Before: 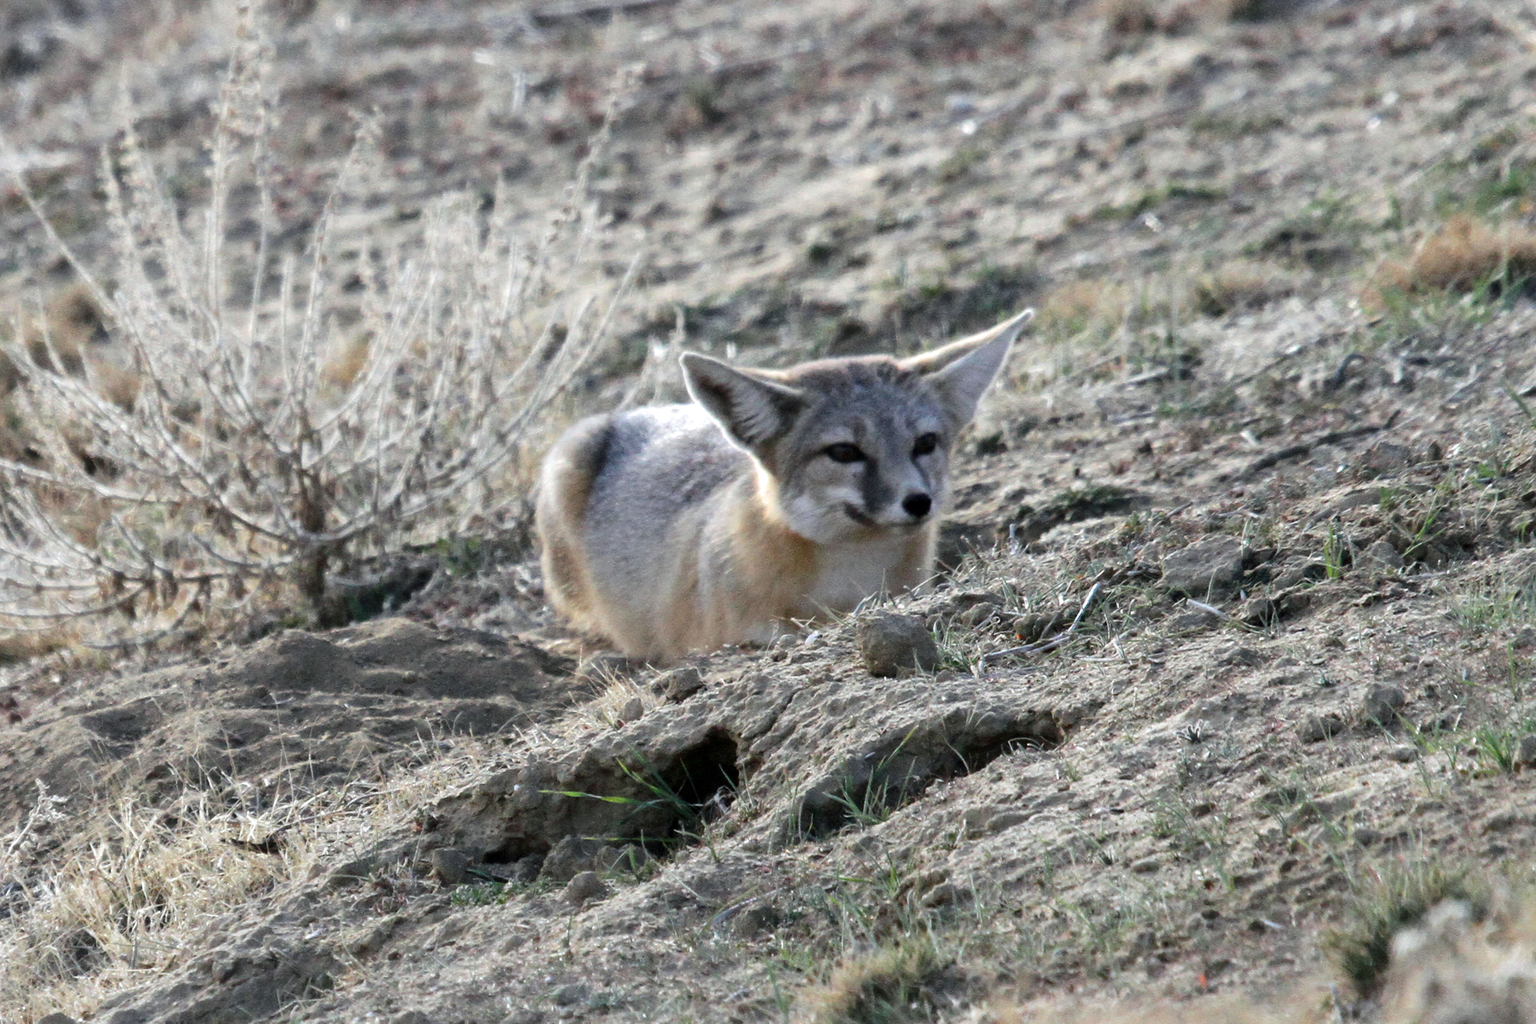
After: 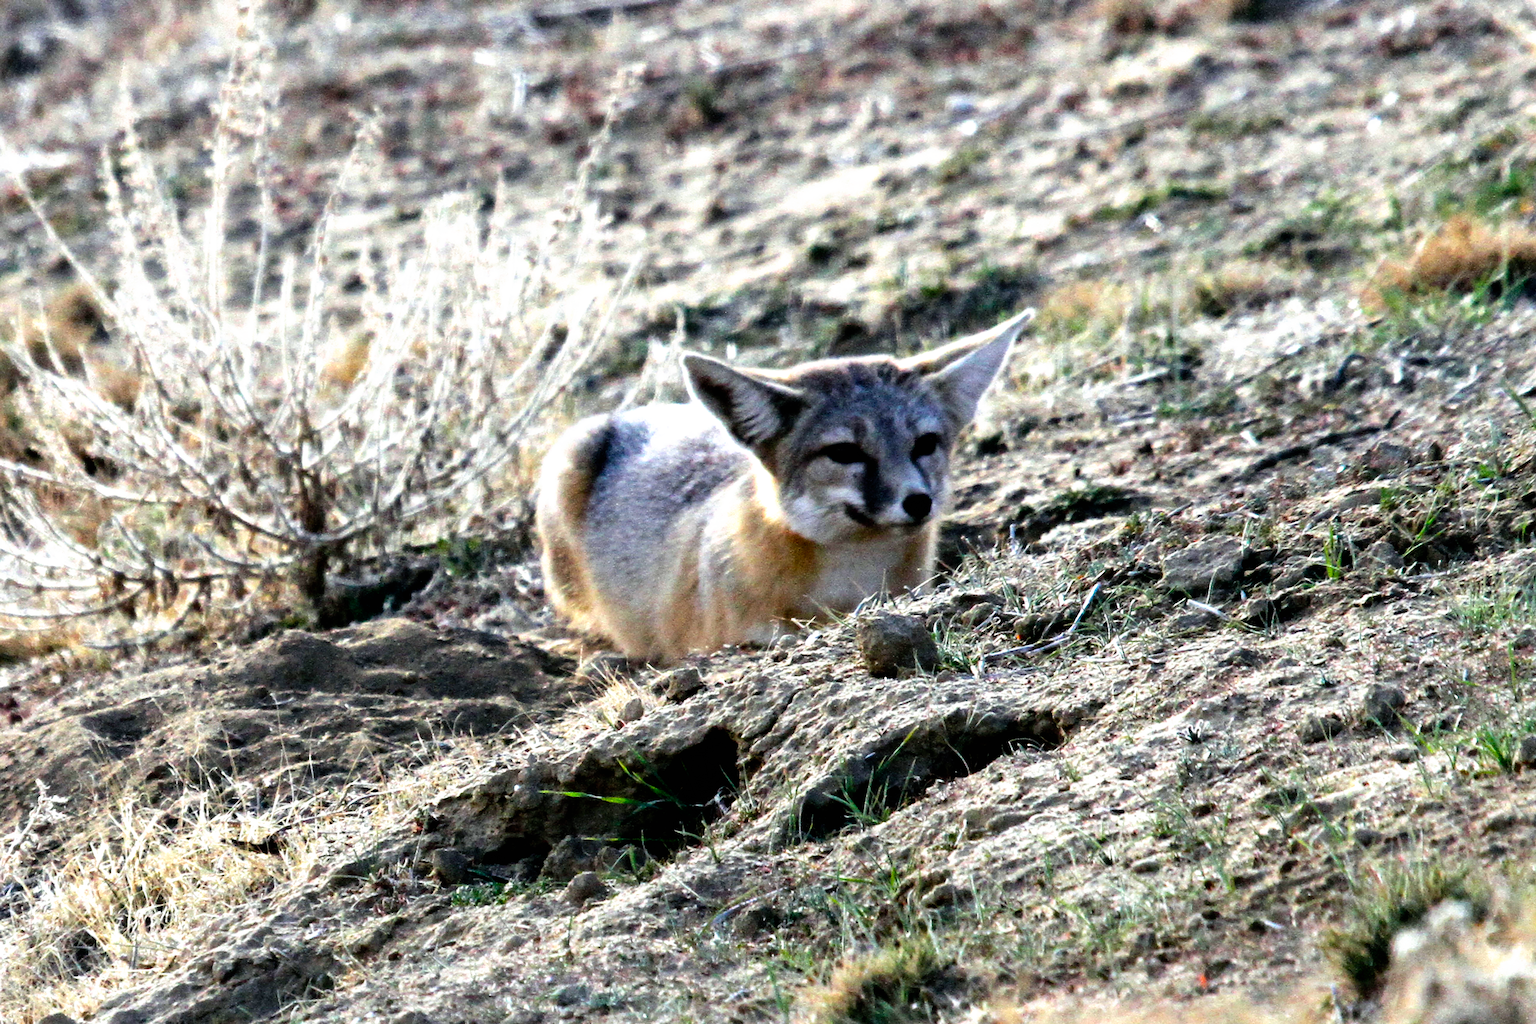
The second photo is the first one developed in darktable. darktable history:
filmic rgb: black relative exposure -8.2 EV, white relative exposure 2.2 EV, threshold 3 EV, hardness 7.11, latitude 85.74%, contrast 1.696, highlights saturation mix -4%, shadows ↔ highlights balance -2.69%, preserve chrominance no, color science v5 (2021), contrast in shadows safe, contrast in highlights safe, enable highlight reconstruction true
color balance rgb: perceptual saturation grading › global saturation 20%, global vibrance 20%
